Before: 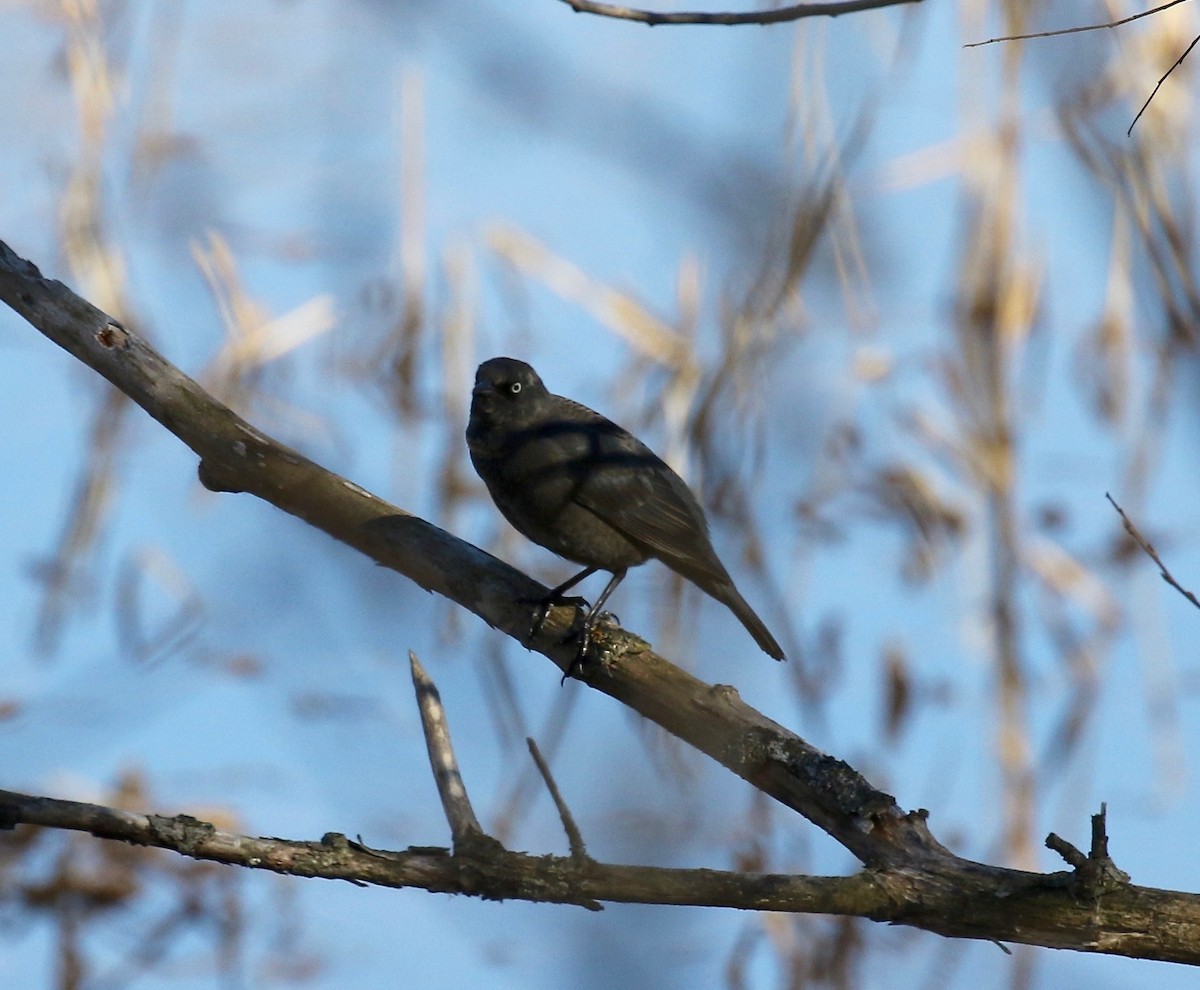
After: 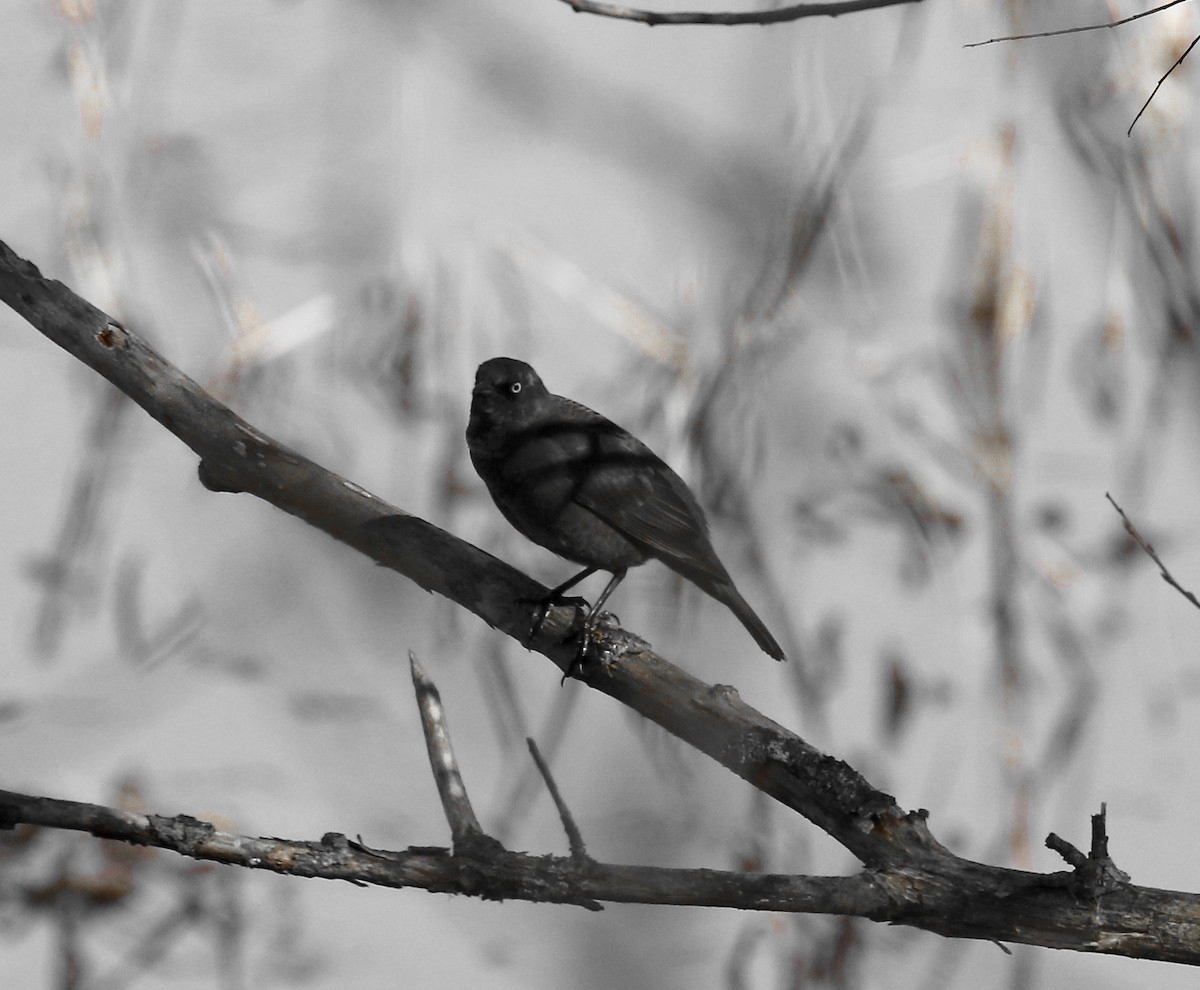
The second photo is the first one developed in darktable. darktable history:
color zones: curves: ch0 [(0, 0.497) (0.096, 0.361) (0.221, 0.538) (0.429, 0.5) (0.571, 0.5) (0.714, 0.5) (0.857, 0.5) (1, 0.497)]; ch1 [(0, 0.5) (0.143, 0.5) (0.257, -0.002) (0.429, 0.04) (0.571, -0.001) (0.714, -0.015) (0.857, 0.024) (1, 0.5)]
